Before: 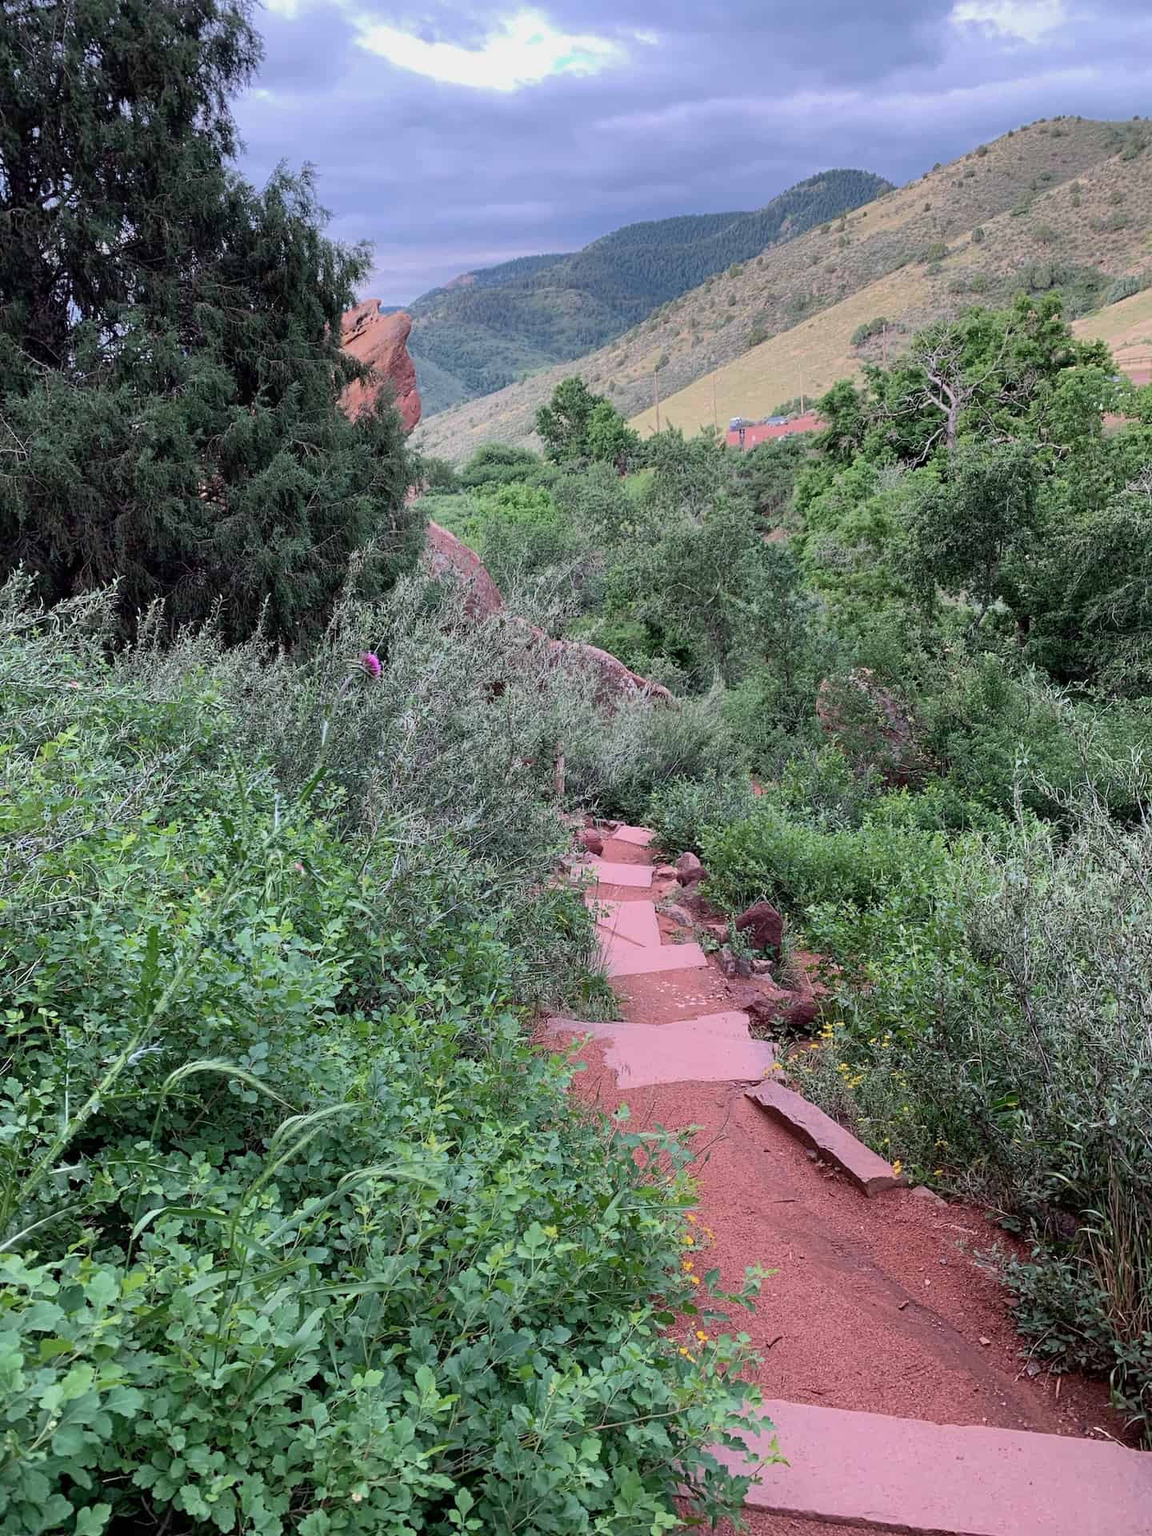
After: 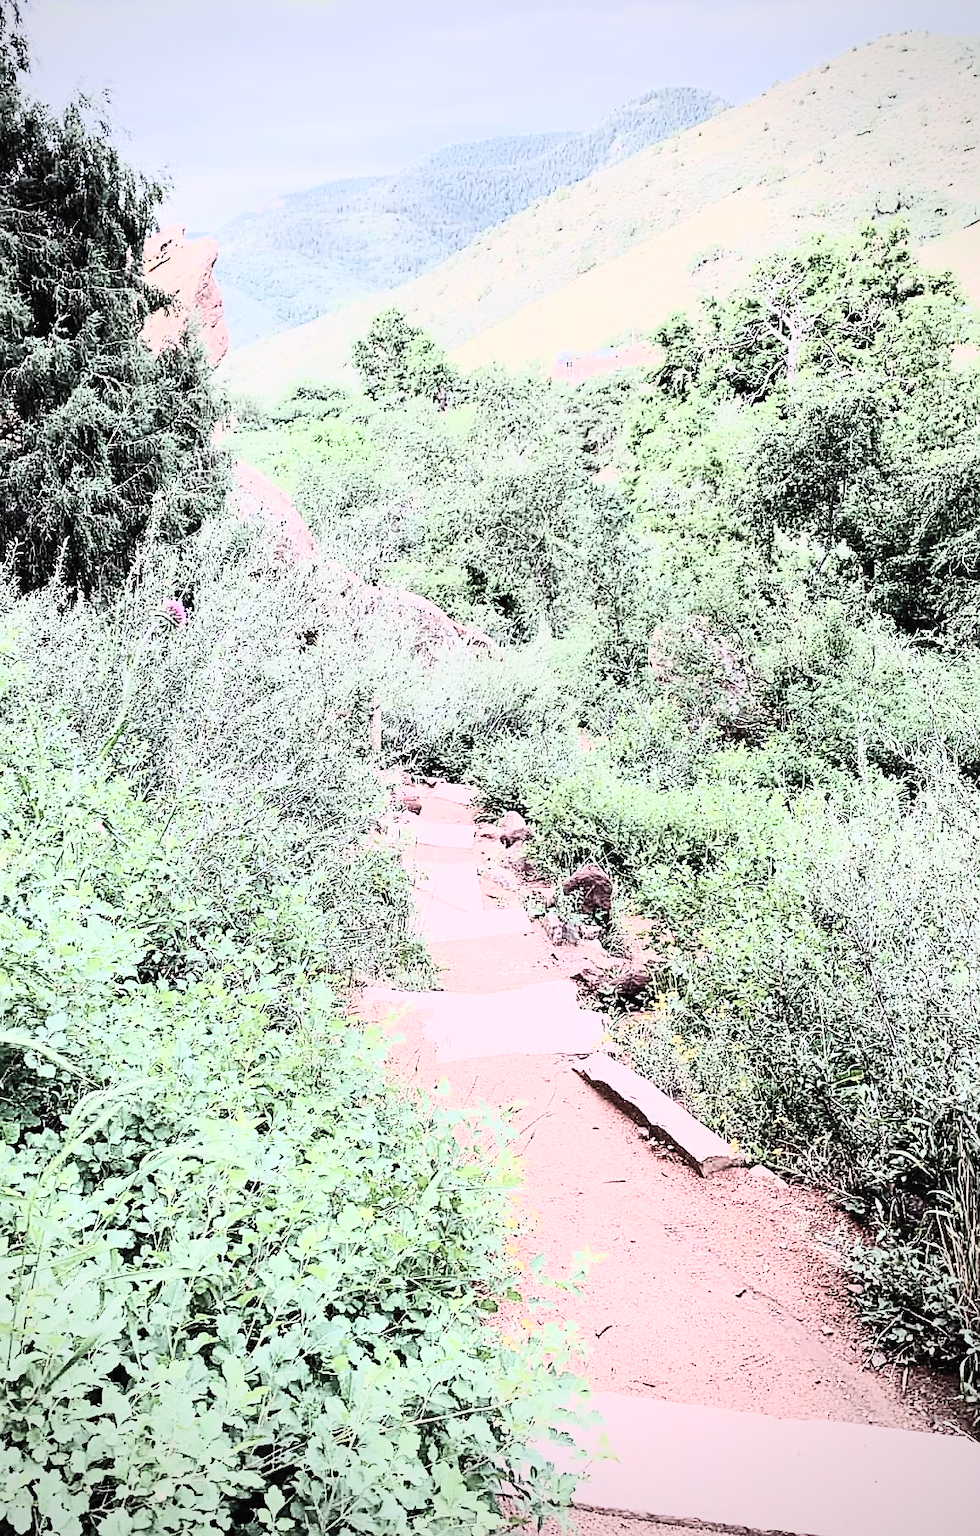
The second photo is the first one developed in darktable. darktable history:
crop and rotate: left 17.902%, top 5.739%, right 1.825%
exposure: black level correction 0.001, exposure 0.139 EV, compensate highlight preservation false
vignetting: fall-off radius 61.06%, center (-0.031, -0.044)
tone equalizer: -7 EV 0.161 EV, -6 EV 0.576 EV, -5 EV 1.18 EV, -4 EV 1.33 EV, -3 EV 1.18 EV, -2 EV 0.6 EV, -1 EV 0.15 EV, edges refinement/feathering 500, mask exposure compensation -1.57 EV, preserve details no
contrast brightness saturation: contrast 0.584, brightness 0.579, saturation -0.35
sharpen: on, module defaults
filmic rgb: black relative exposure -7.65 EV, white relative exposure 4.56 EV, hardness 3.61
